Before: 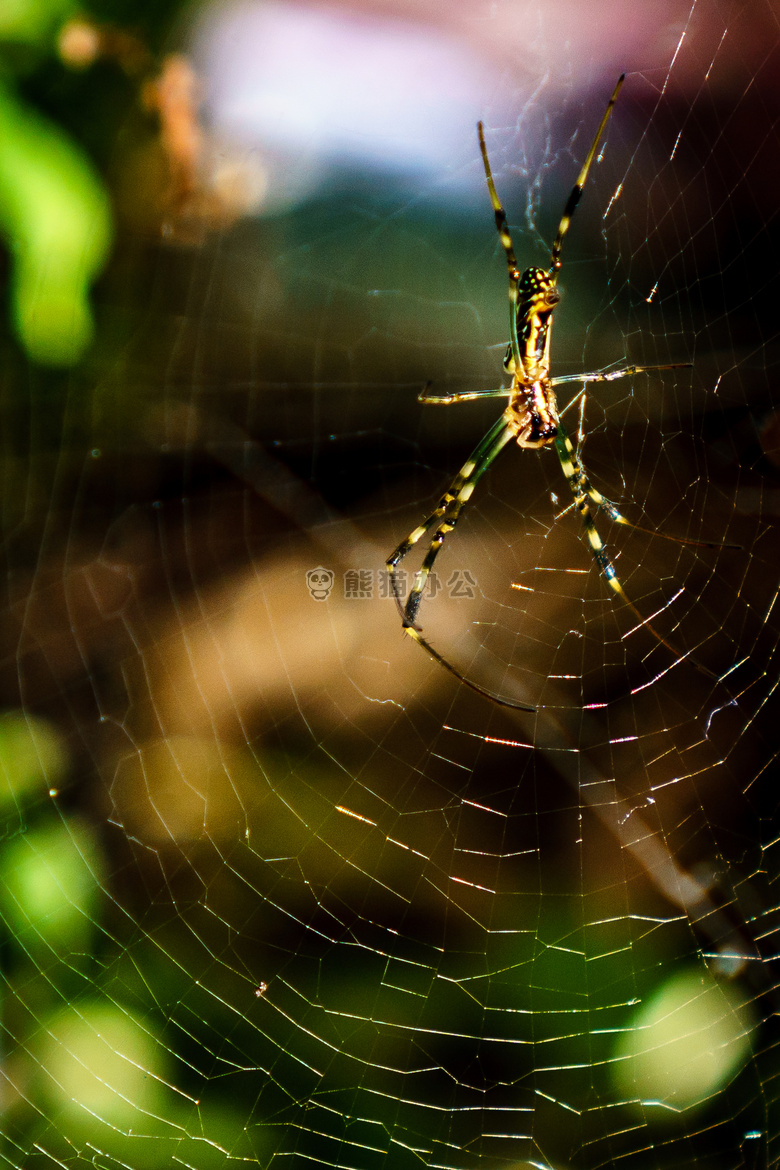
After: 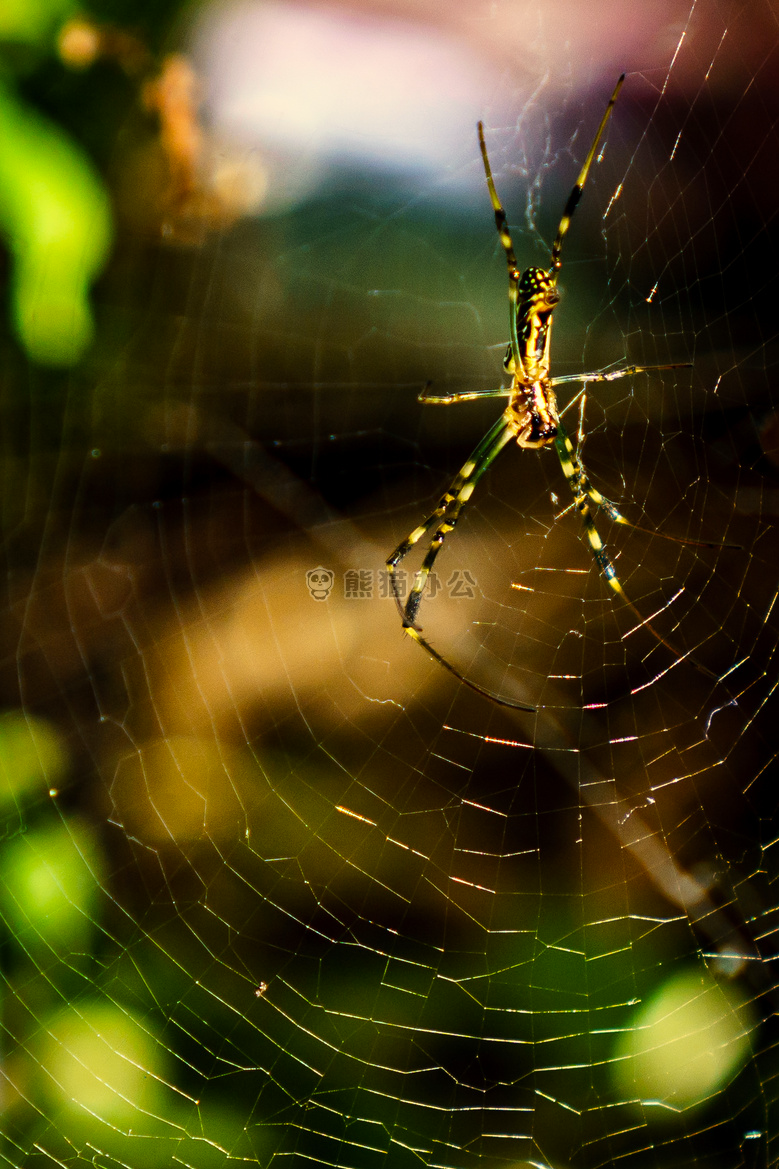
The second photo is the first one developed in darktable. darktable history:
color correction: highlights a* 1.39, highlights b* 17.83
